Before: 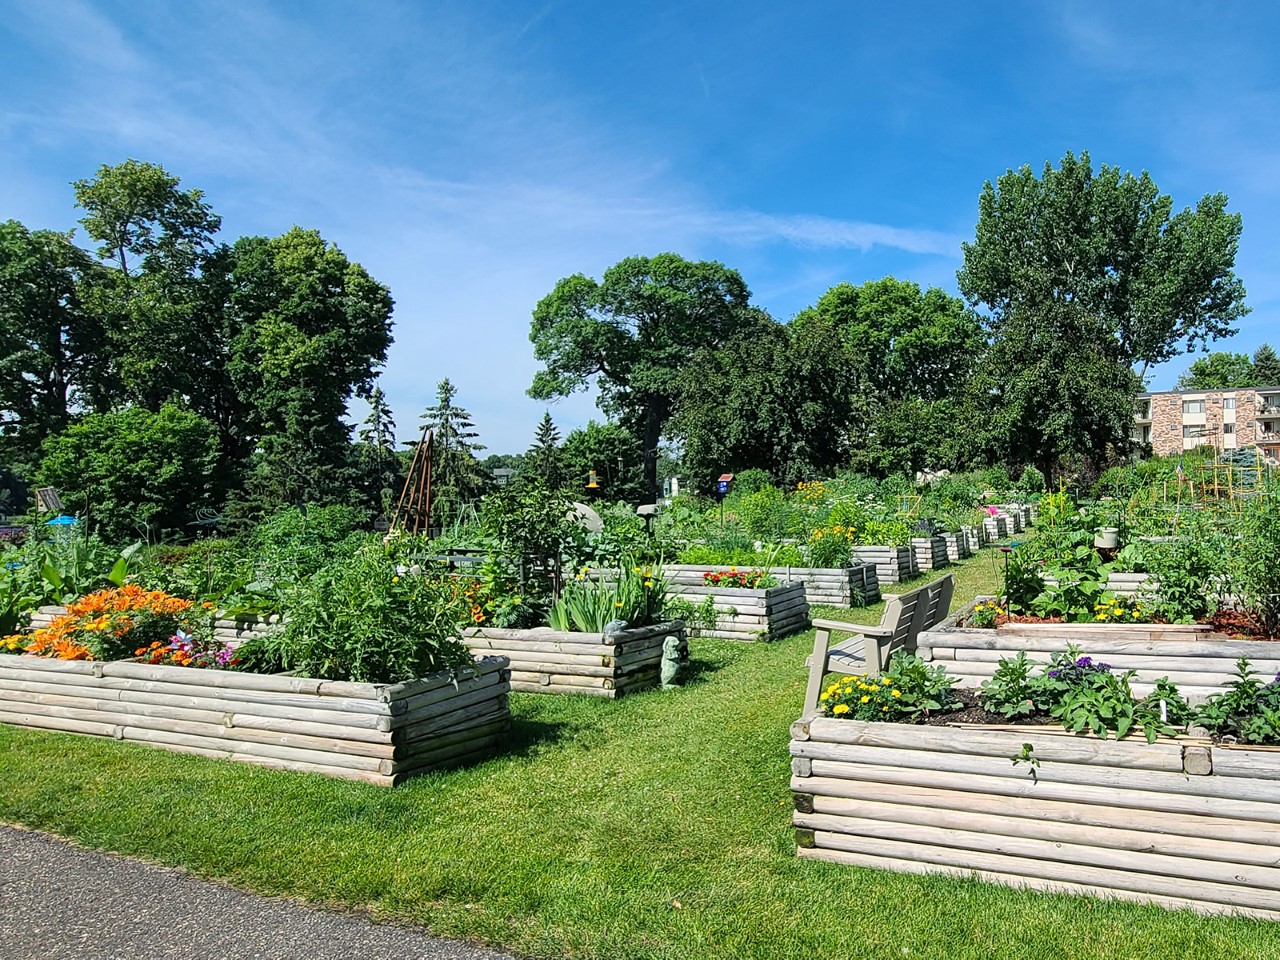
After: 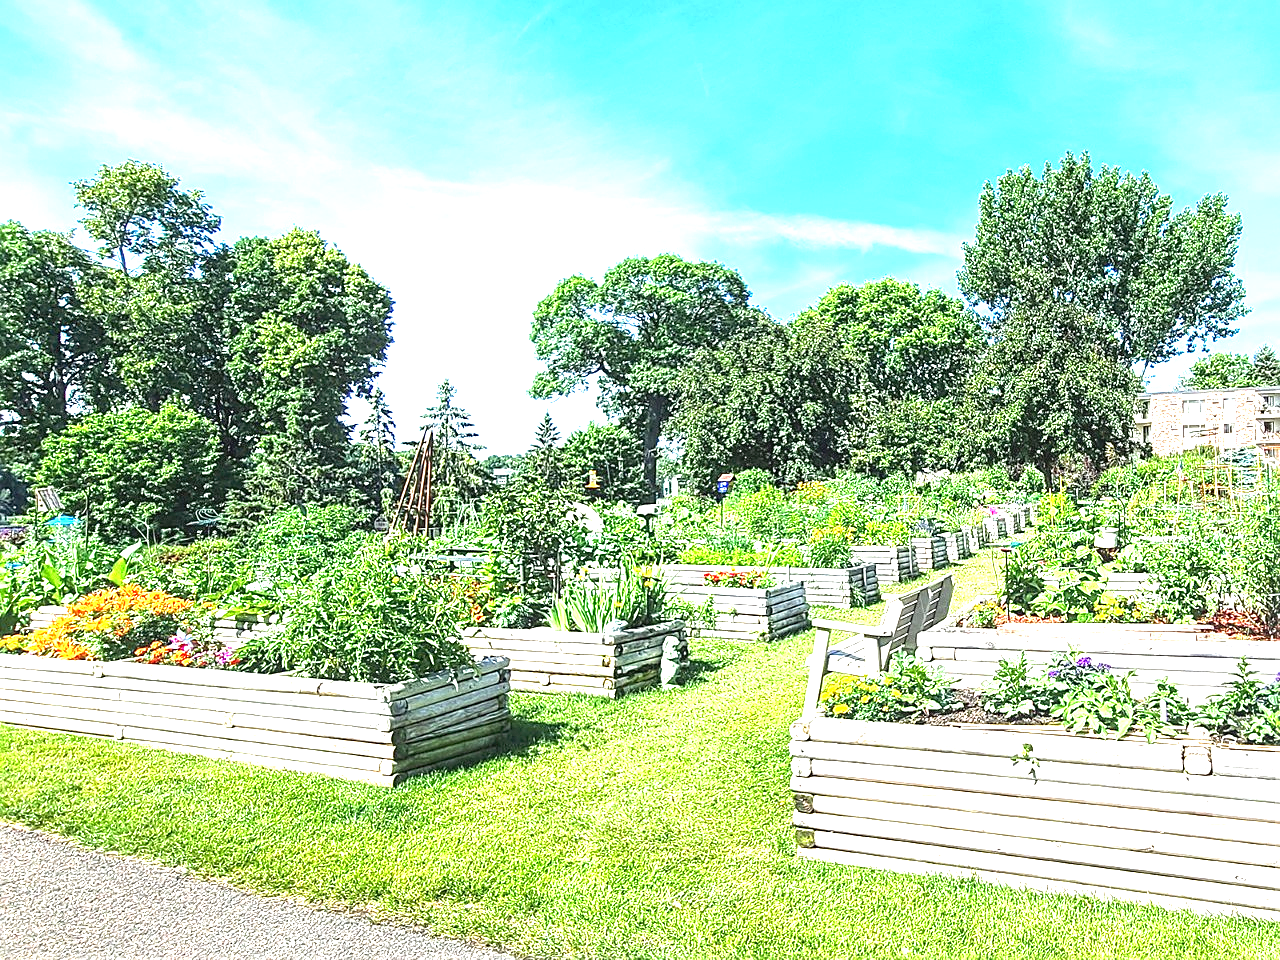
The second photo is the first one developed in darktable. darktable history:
exposure: black level correction 0, exposure 2.094 EV, compensate highlight preservation false
local contrast: on, module defaults
sharpen: on, module defaults
